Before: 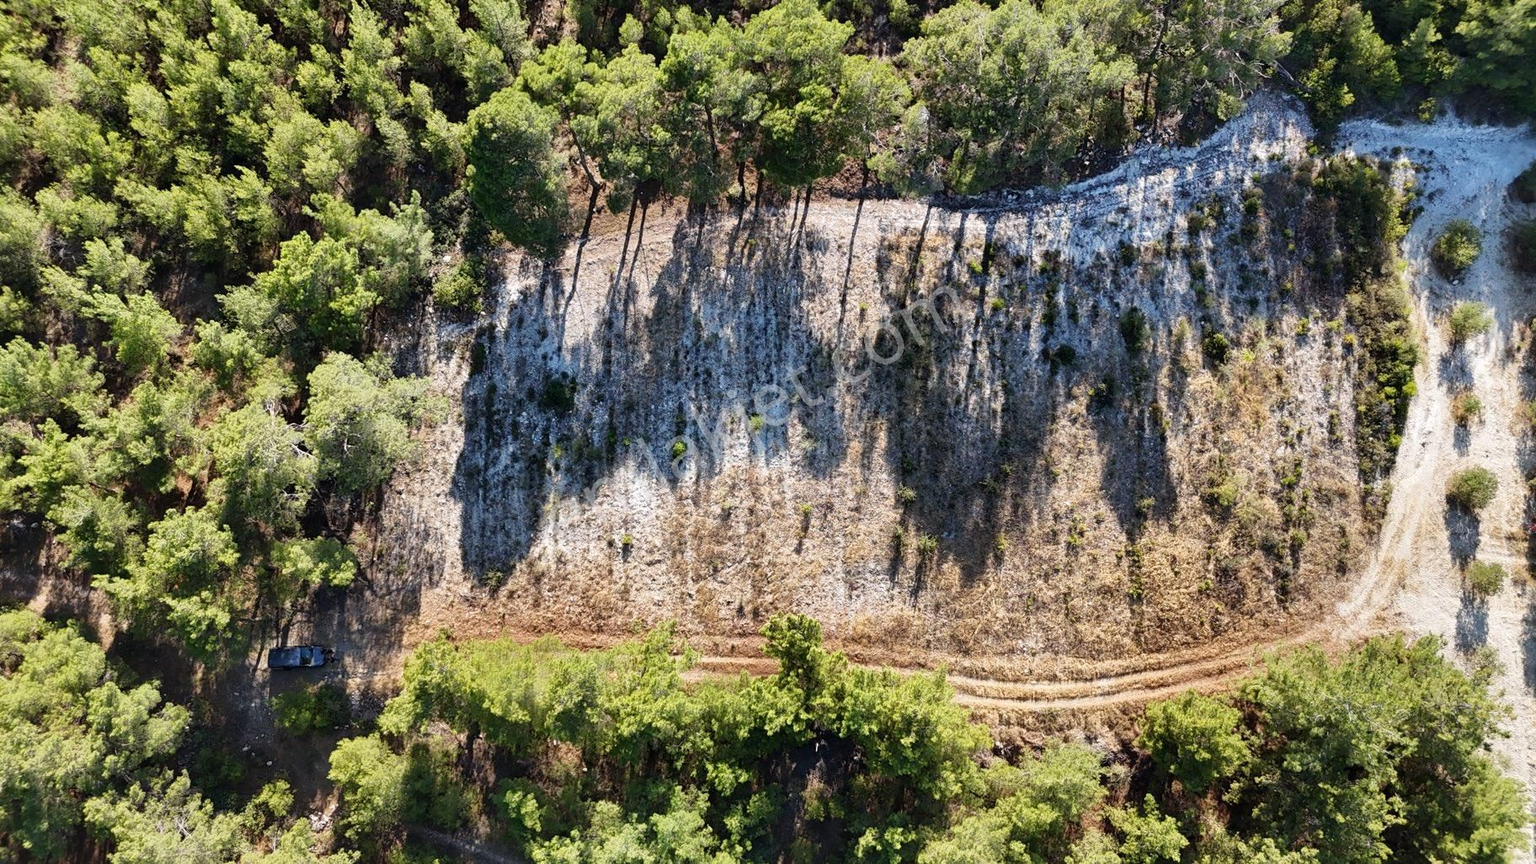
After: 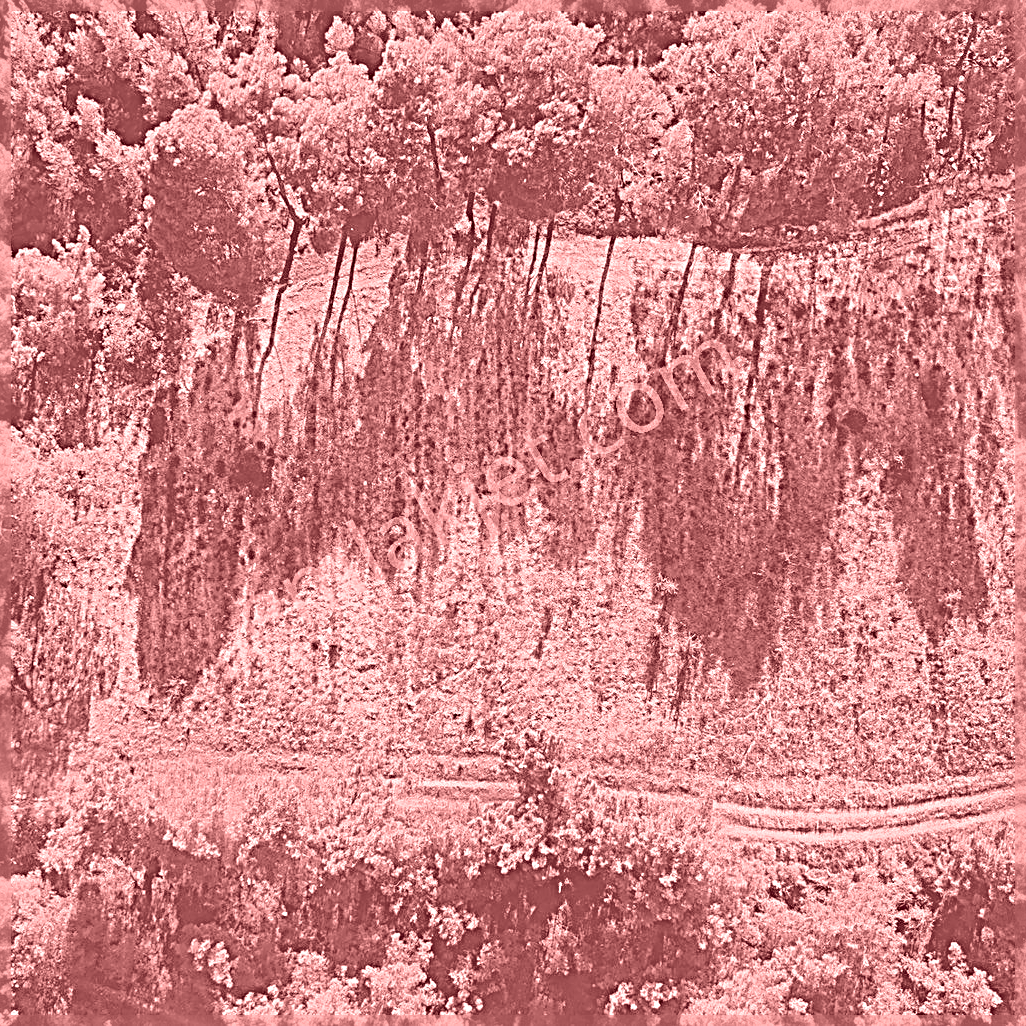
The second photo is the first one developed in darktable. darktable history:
sharpen: radius 4.001, amount 2
crop and rotate: left 22.516%, right 21.234%
colorize: saturation 51%, source mix 50.67%, lightness 50.67%
